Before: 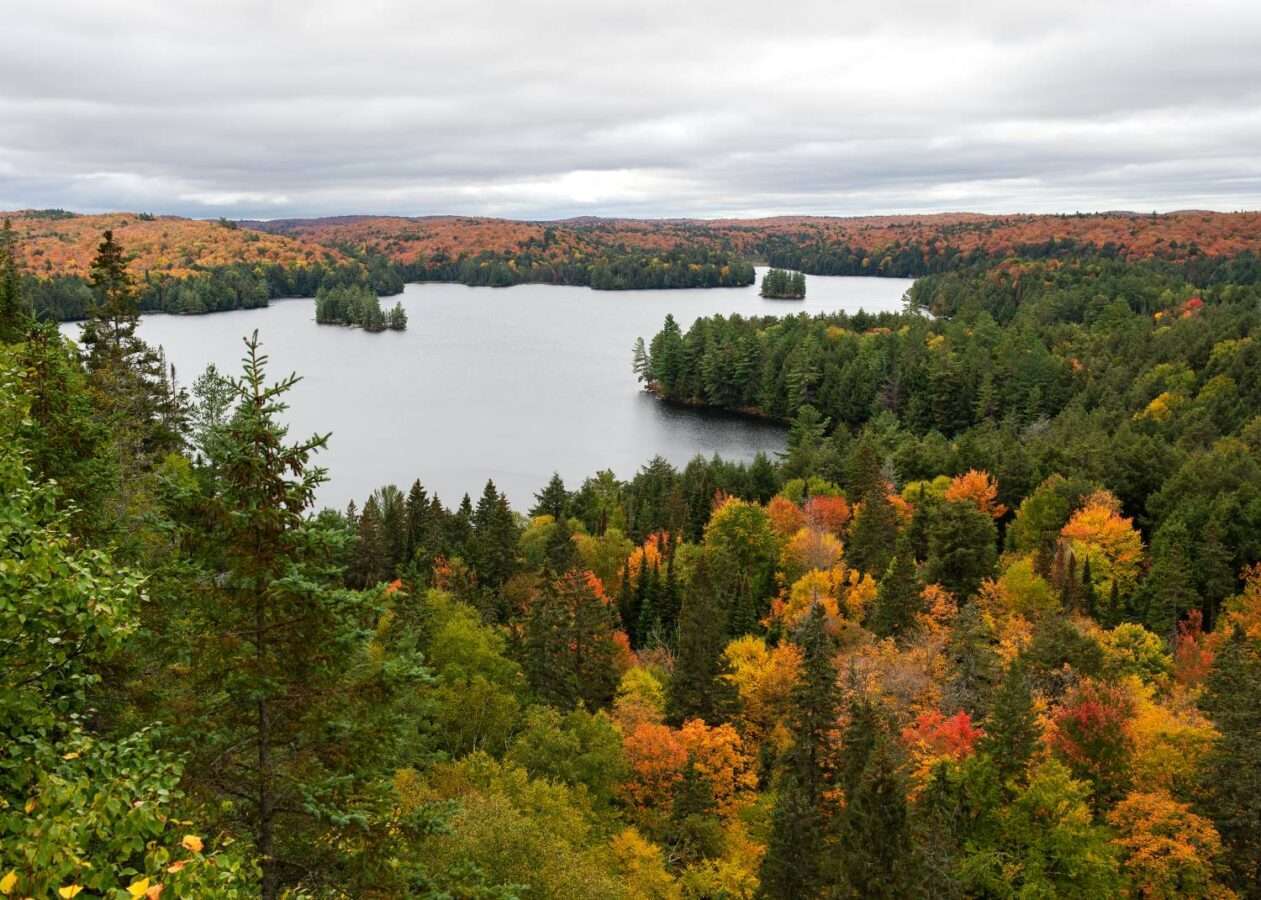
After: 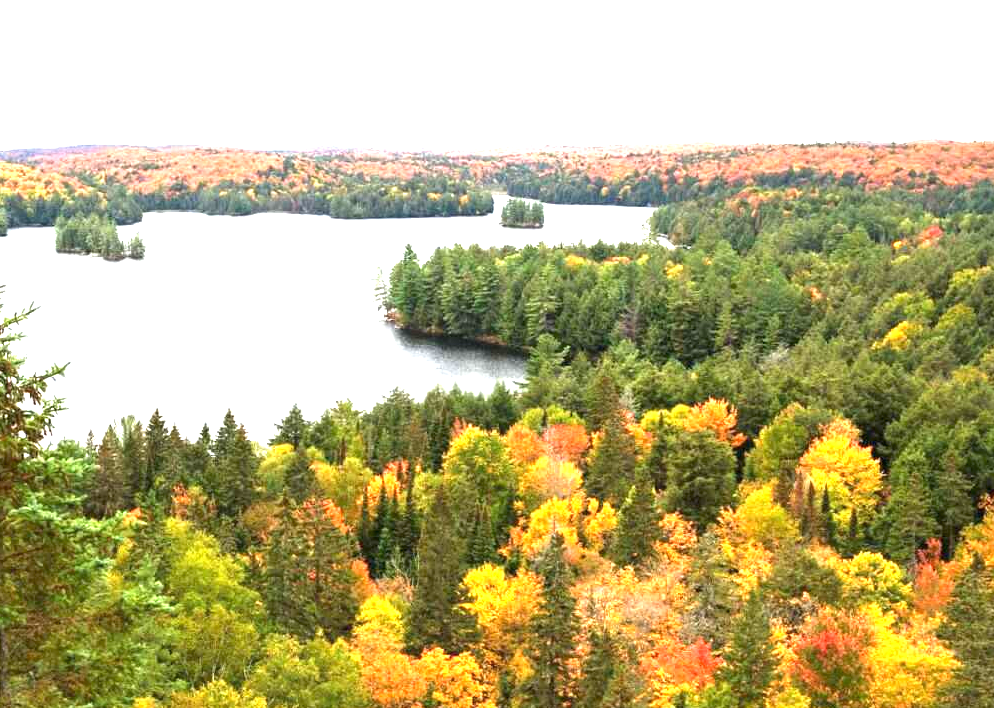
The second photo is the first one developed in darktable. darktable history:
exposure: black level correction 0, exposure 2.088 EV, compensate exposure bias true, compensate highlight preservation false
crop and rotate: left 20.74%, top 7.912%, right 0.375%, bottom 13.378%
